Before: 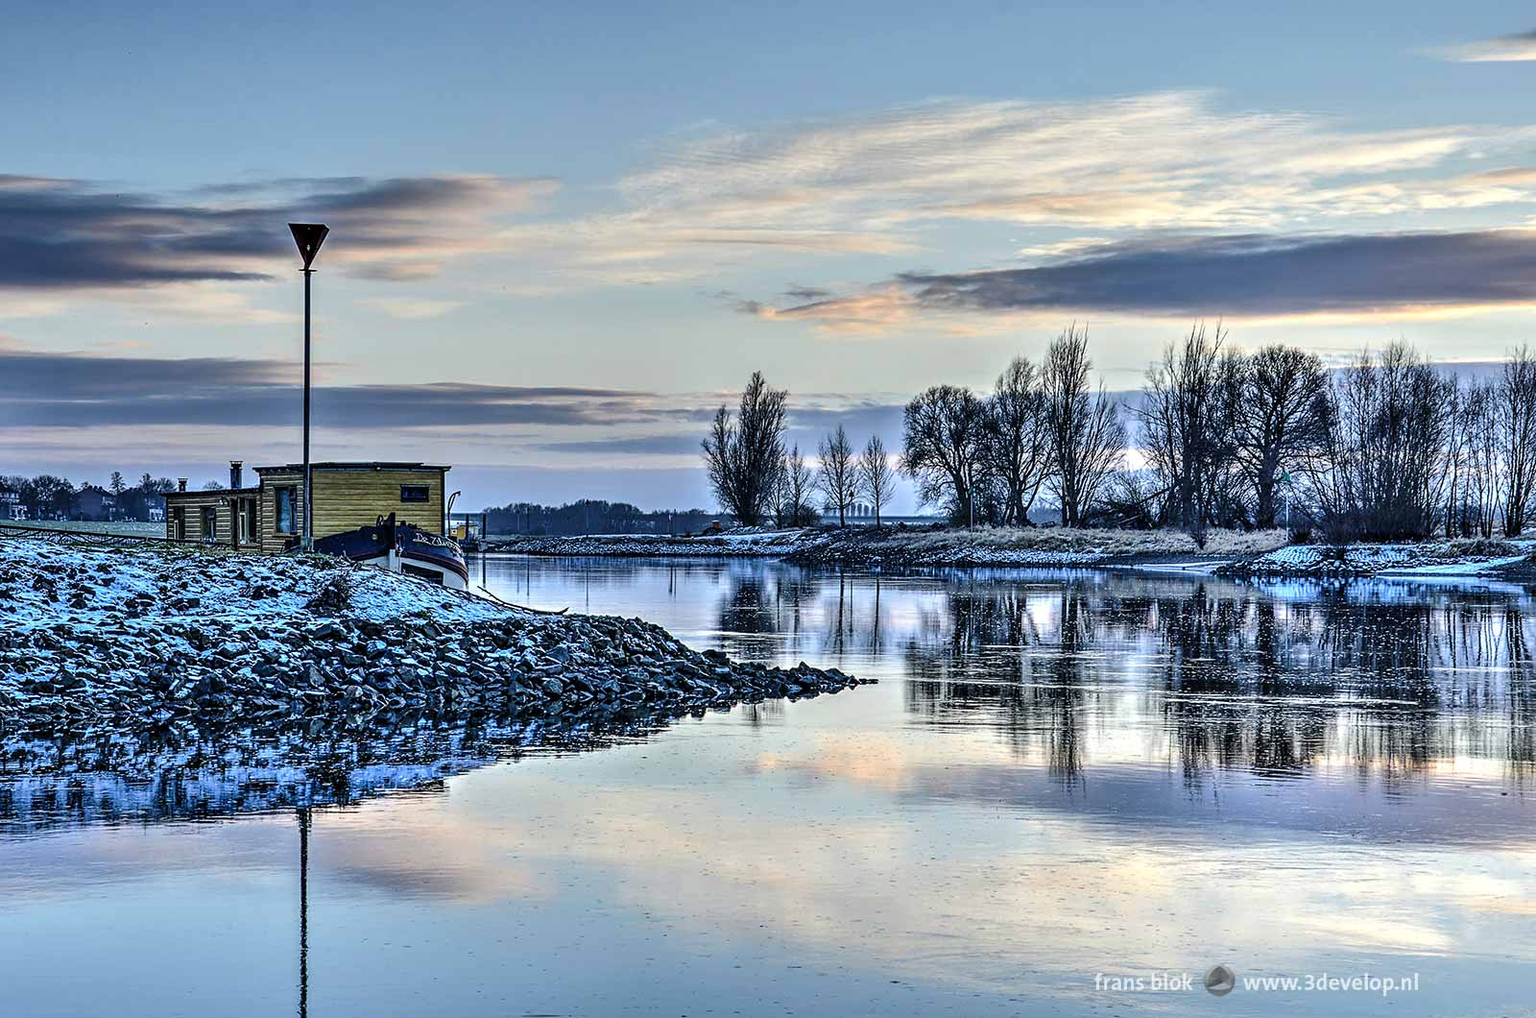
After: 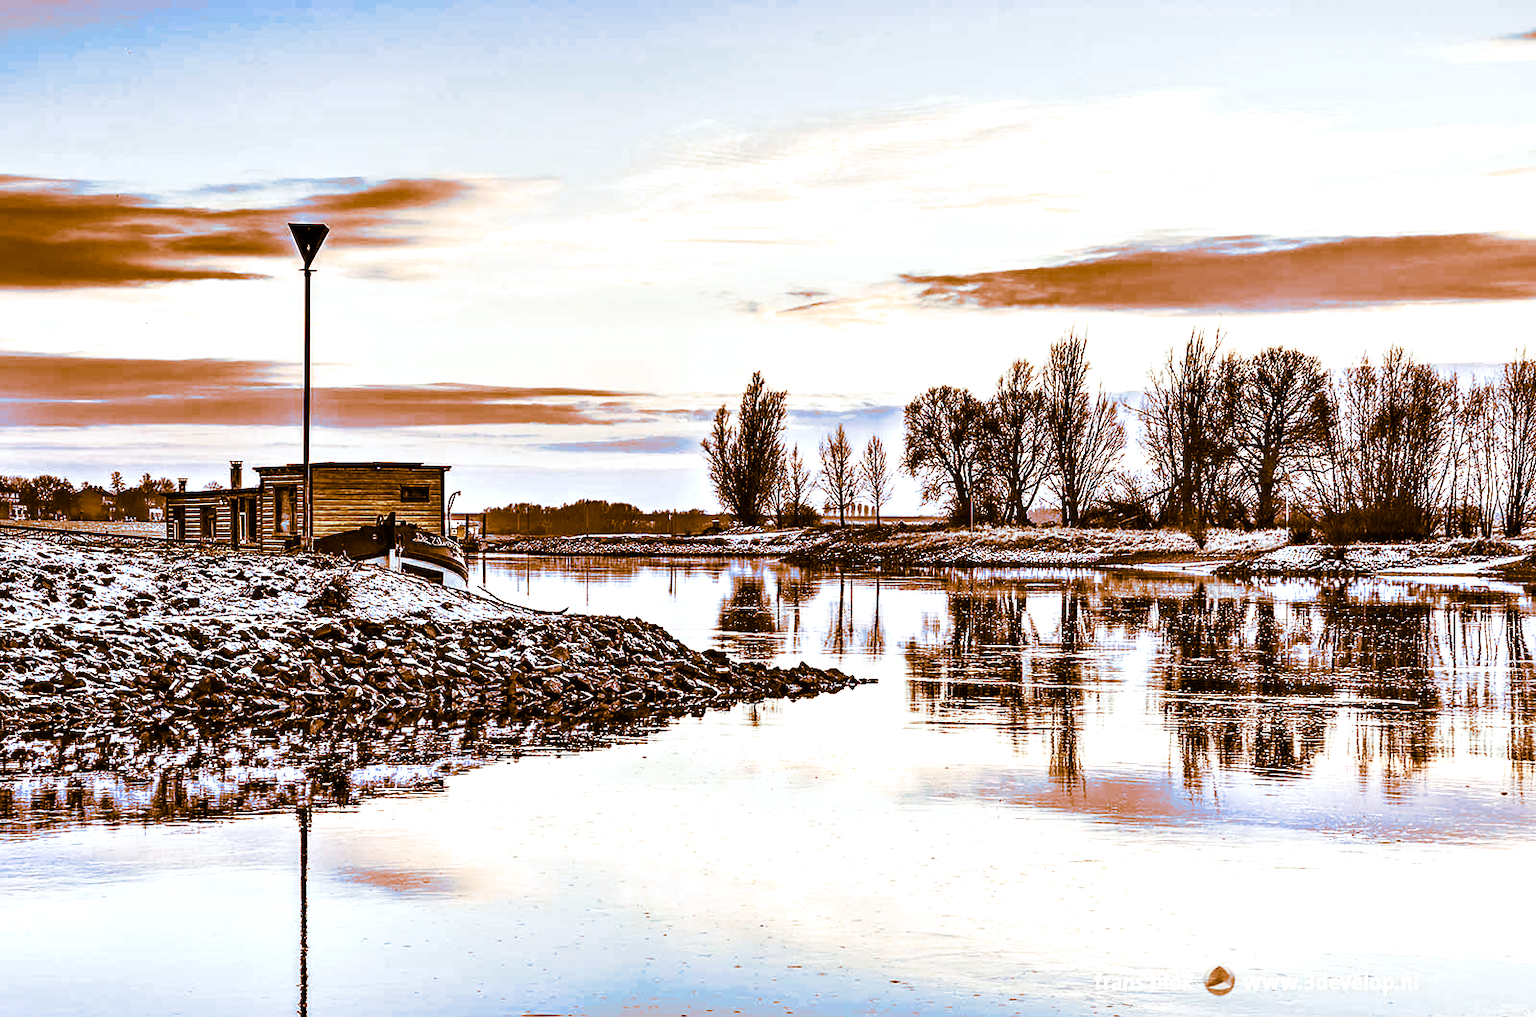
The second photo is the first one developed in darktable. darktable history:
shadows and highlights: shadows 0, highlights 40
tone equalizer: -8 EV -1.08 EV, -7 EV -1.01 EV, -6 EV -0.867 EV, -5 EV -0.578 EV, -3 EV 0.578 EV, -2 EV 0.867 EV, -1 EV 1.01 EV, +0 EV 1.08 EV, edges refinement/feathering 500, mask exposure compensation -1.57 EV, preserve details no
split-toning: shadows › hue 26°, shadows › saturation 0.92, highlights › hue 40°, highlights › saturation 0.92, balance -63, compress 0%
